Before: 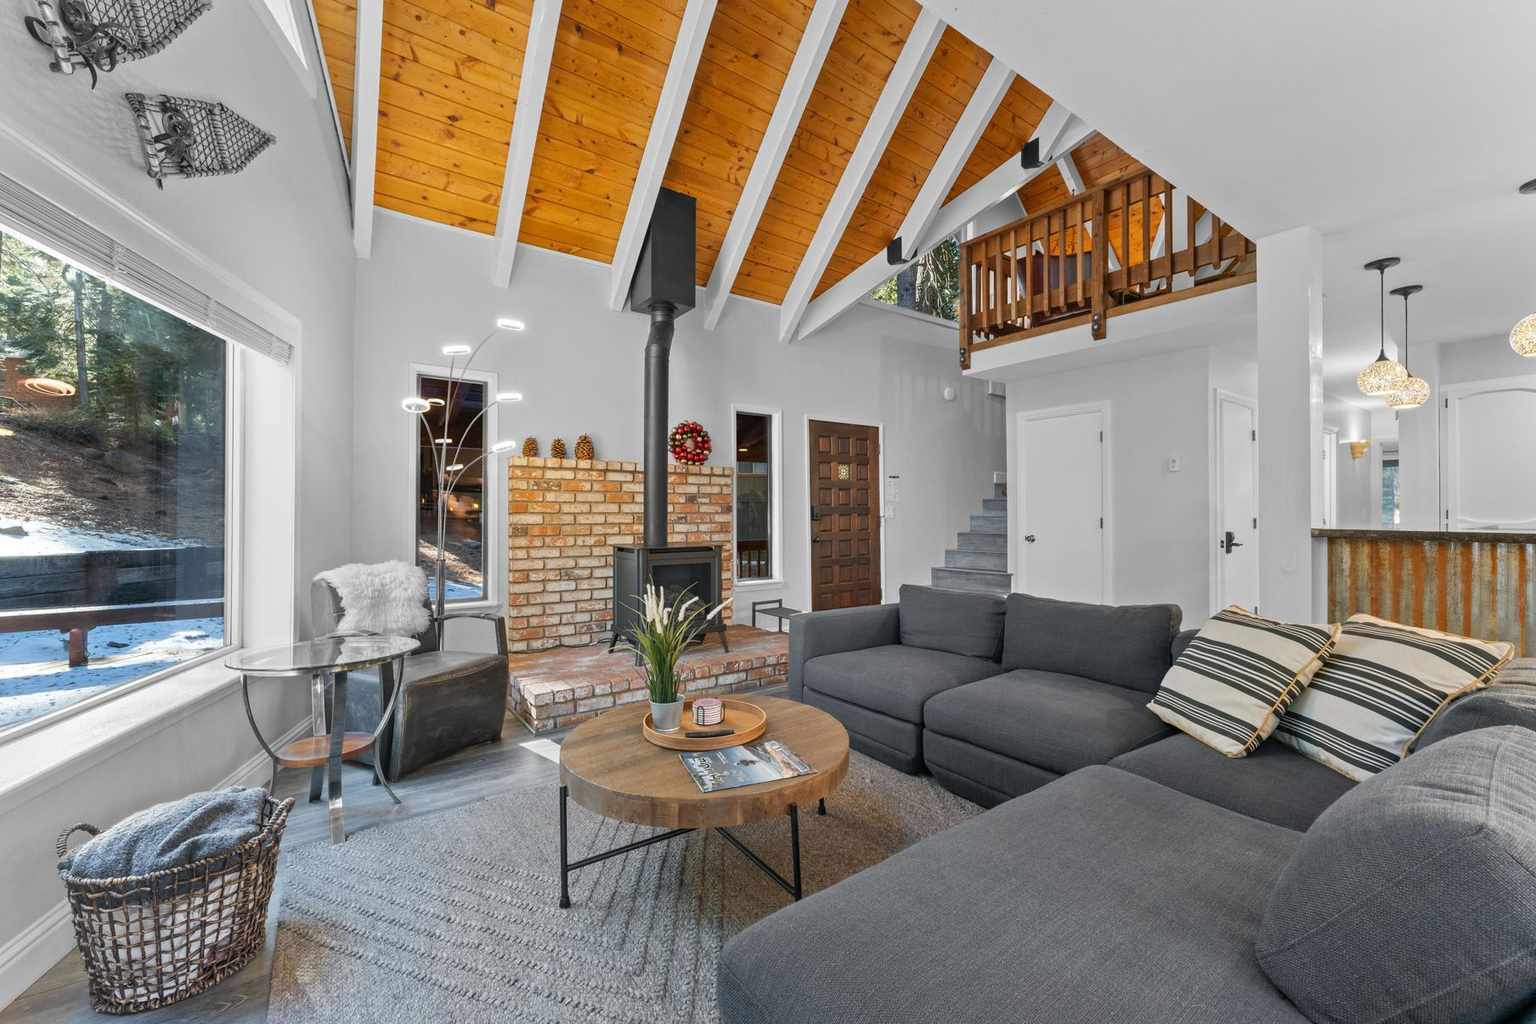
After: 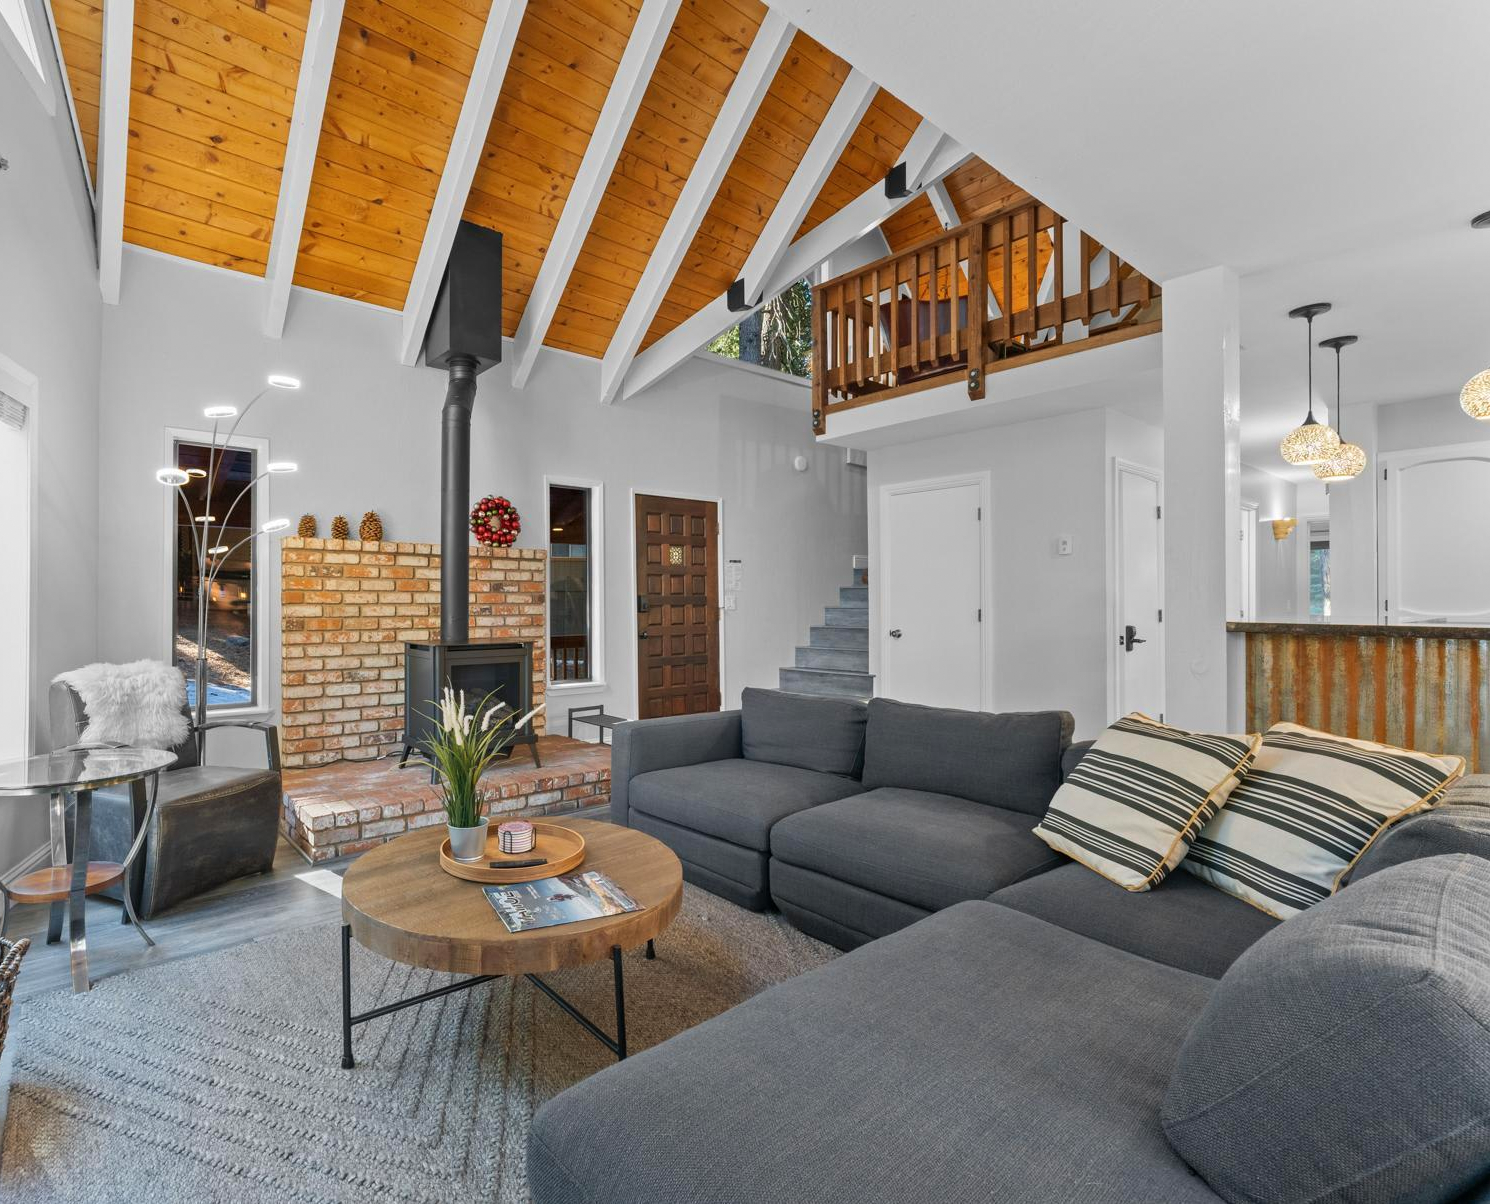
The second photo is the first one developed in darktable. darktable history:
crop: left 17.582%, bottom 0.031%
color correction: saturation 0.98
grain: coarseness 0.81 ISO, strength 1.34%, mid-tones bias 0%
velvia: strength 15%
